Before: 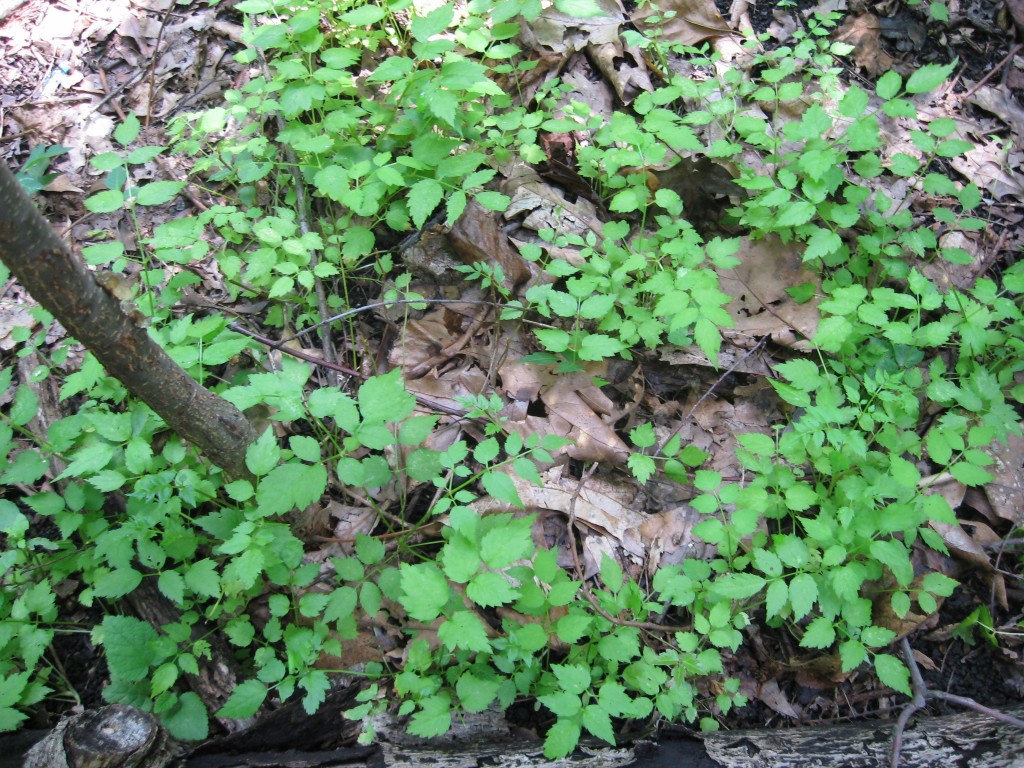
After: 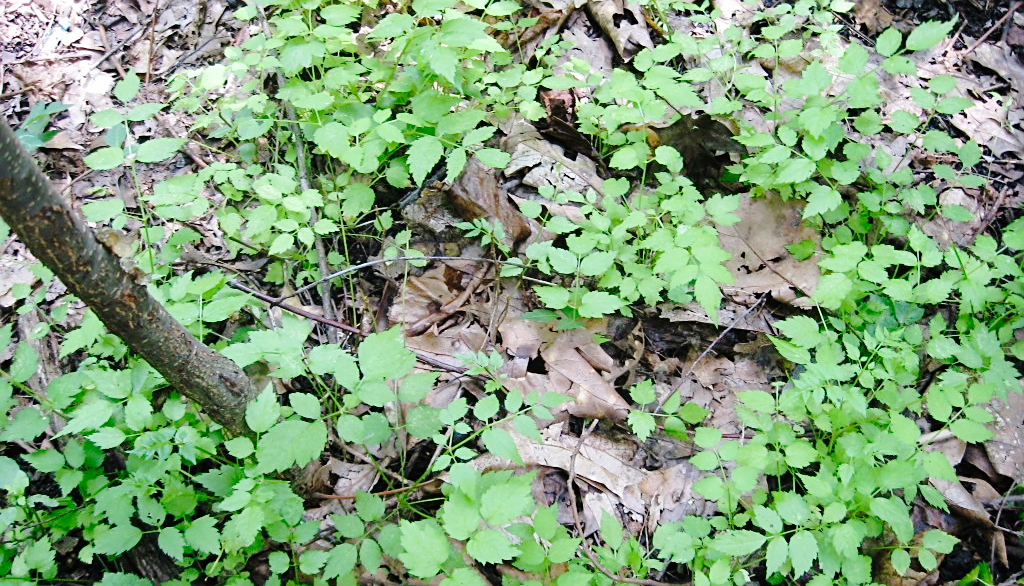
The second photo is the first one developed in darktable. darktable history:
sharpen: on, module defaults
crop: top 5.676%, bottom 17.936%
tone curve: curves: ch0 [(0, 0) (0.003, 0.002) (0.011, 0.007) (0.025, 0.014) (0.044, 0.023) (0.069, 0.033) (0.1, 0.052) (0.136, 0.081) (0.177, 0.134) (0.224, 0.205) (0.277, 0.296) (0.335, 0.401) (0.399, 0.501) (0.468, 0.589) (0.543, 0.658) (0.623, 0.738) (0.709, 0.804) (0.801, 0.871) (0.898, 0.93) (1, 1)], preserve colors none
